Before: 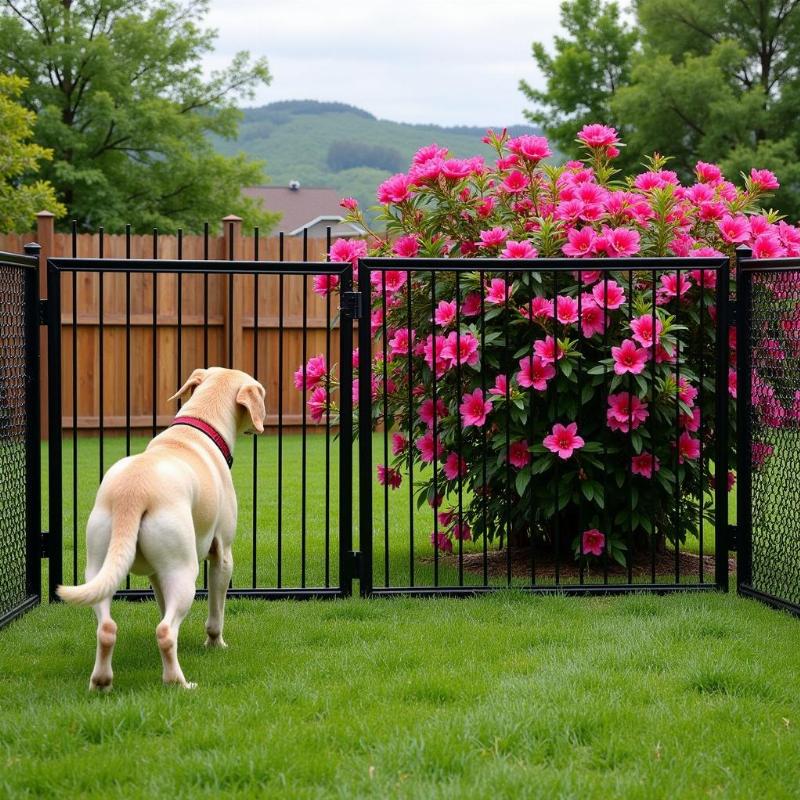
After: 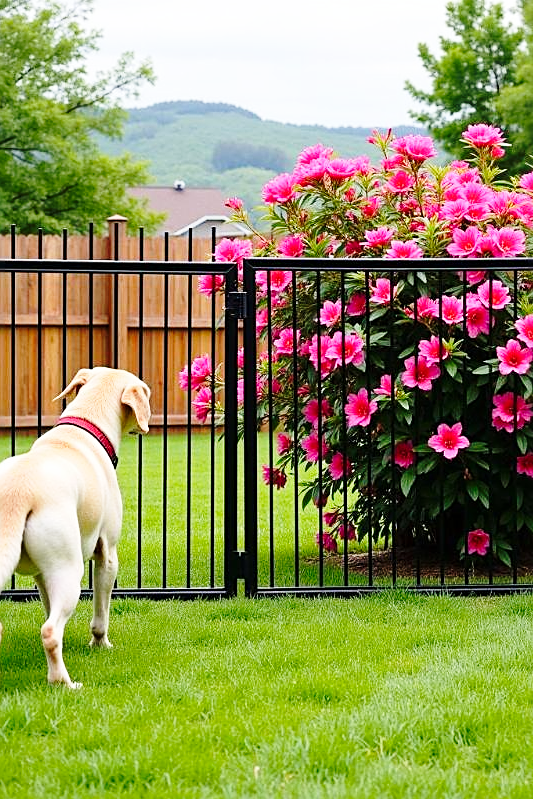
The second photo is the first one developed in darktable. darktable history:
crop and rotate: left 14.387%, right 18.923%
sharpen: on, module defaults
base curve: curves: ch0 [(0, 0) (0.028, 0.03) (0.121, 0.232) (0.46, 0.748) (0.859, 0.968) (1, 1)], preserve colors none
